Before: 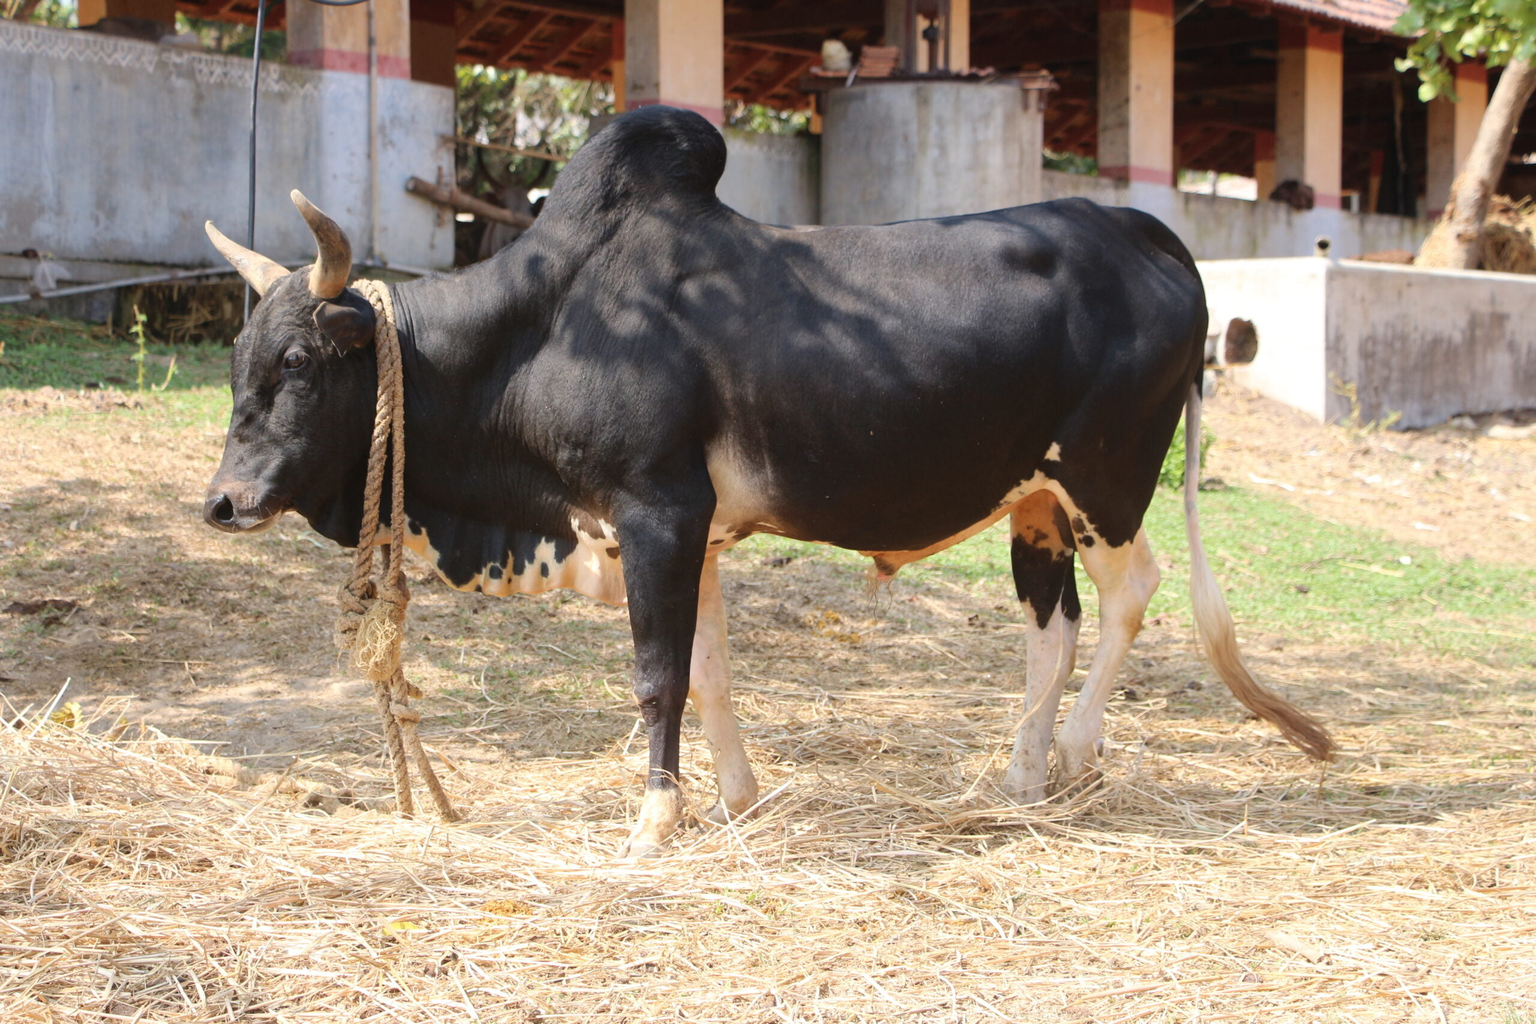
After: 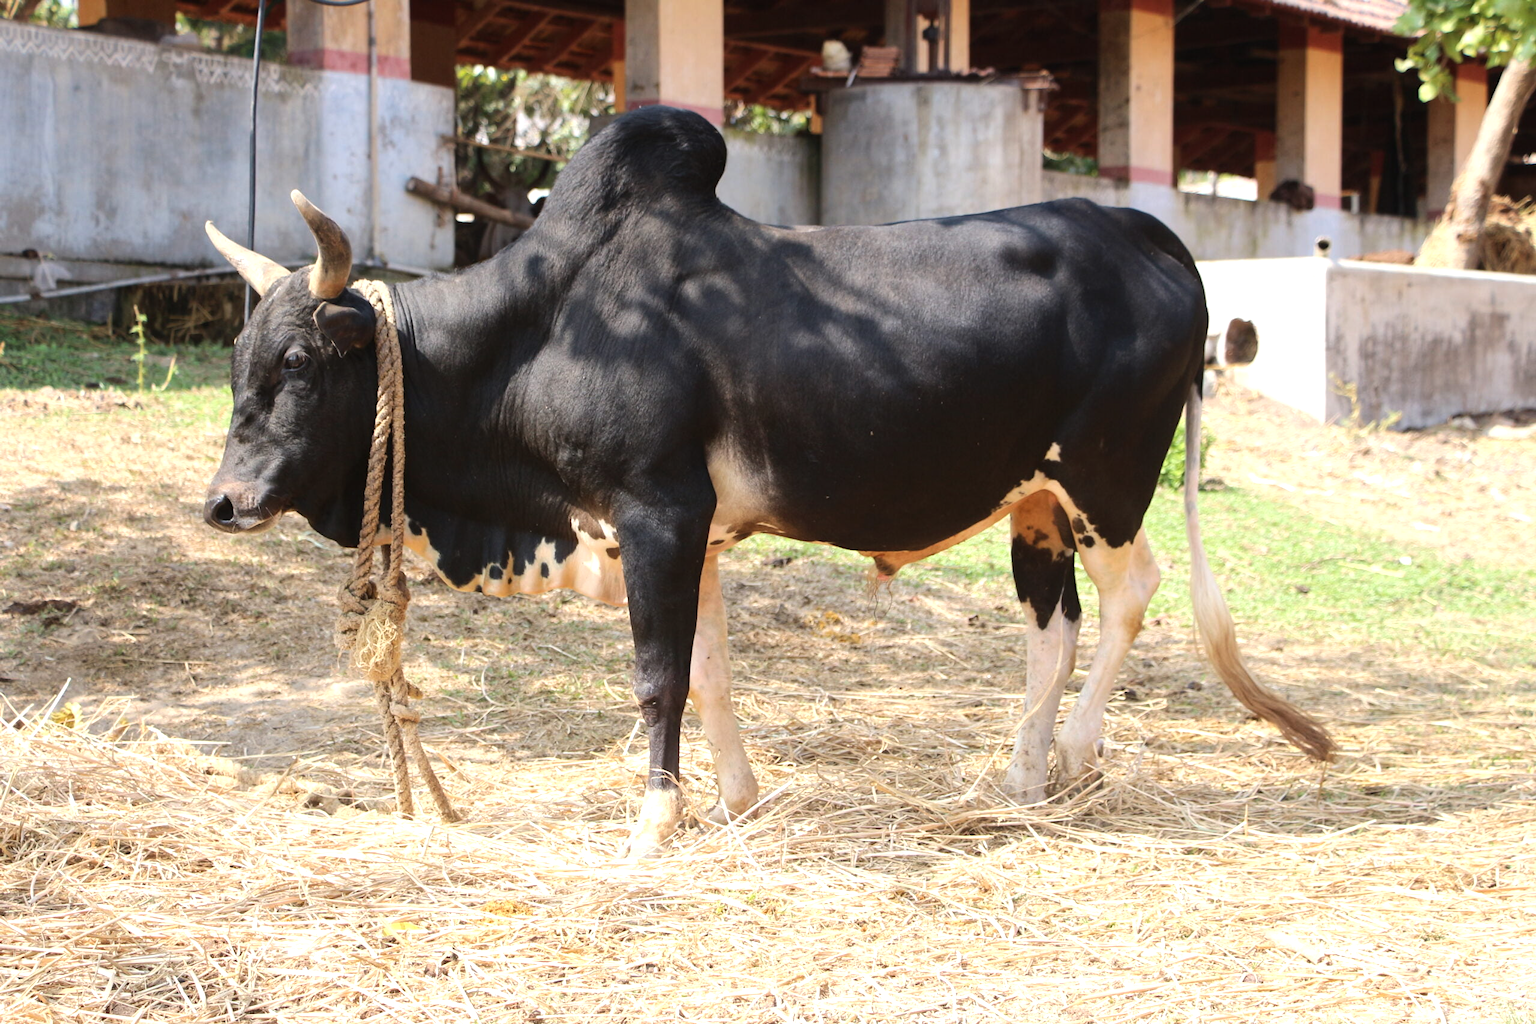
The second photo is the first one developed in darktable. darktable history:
tone equalizer: -8 EV -0.417 EV, -7 EV -0.389 EV, -6 EV -0.333 EV, -5 EV -0.222 EV, -3 EV 0.222 EV, -2 EV 0.333 EV, -1 EV 0.389 EV, +0 EV 0.417 EV, edges refinement/feathering 500, mask exposure compensation -1.57 EV, preserve details no
white balance: emerald 1
